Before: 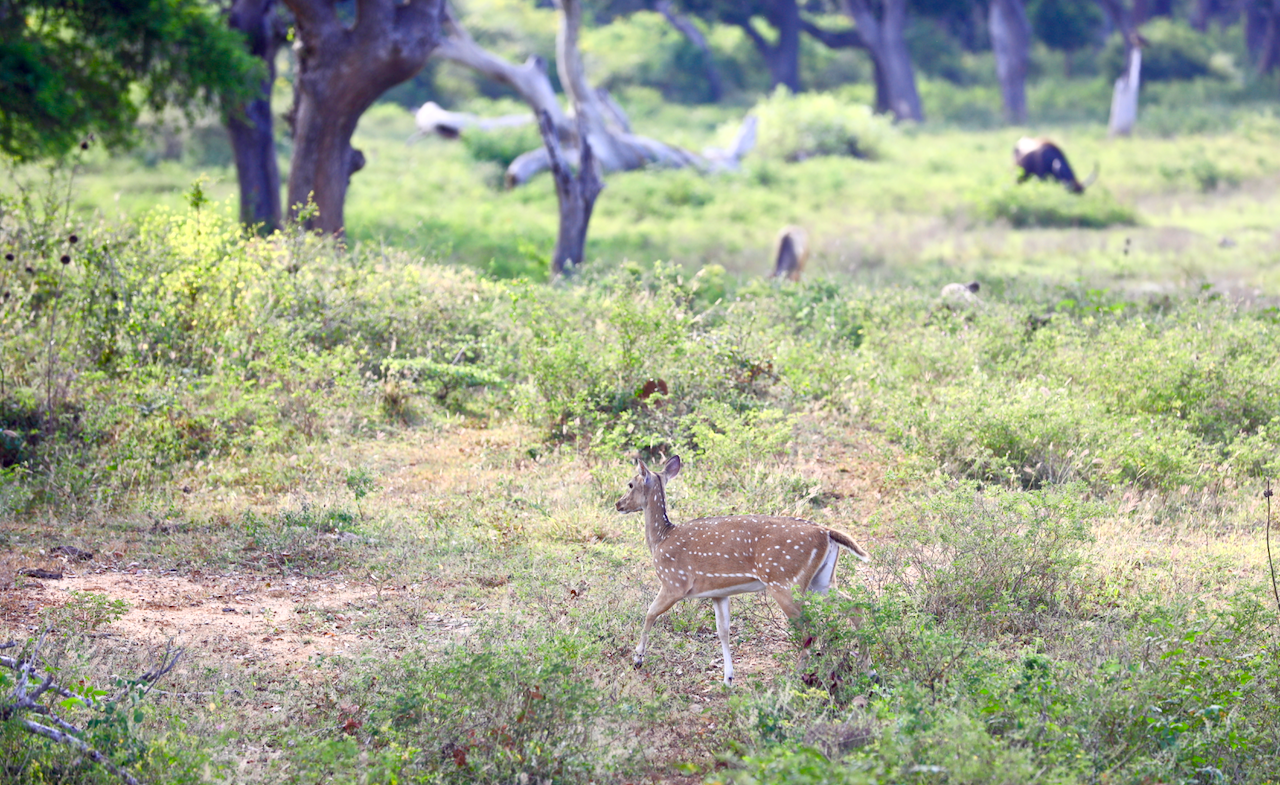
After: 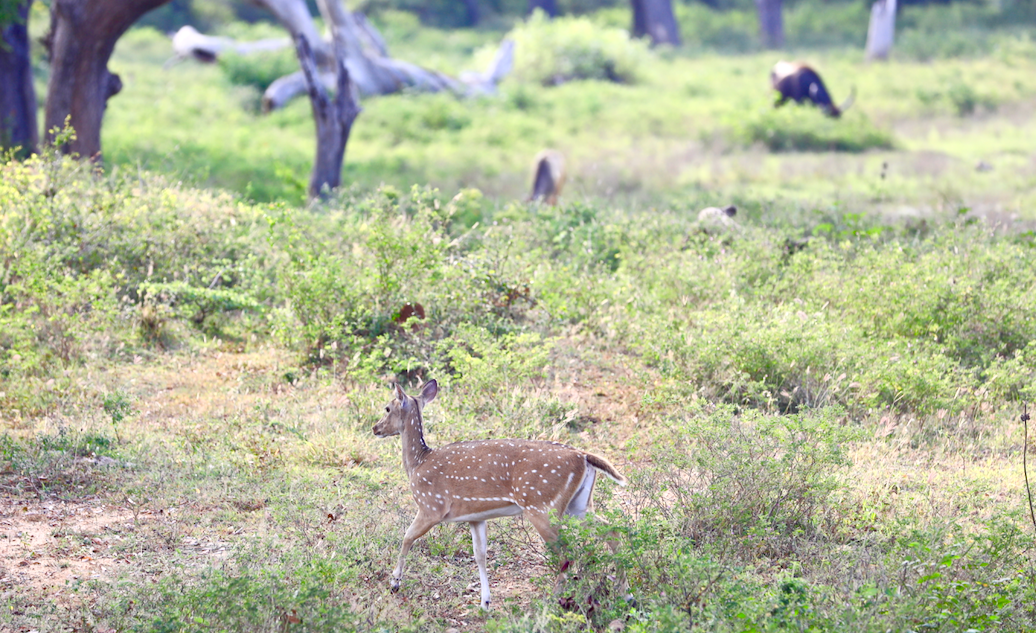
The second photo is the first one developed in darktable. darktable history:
crop: left 18.998%, top 9.75%, right 0%, bottom 9.609%
